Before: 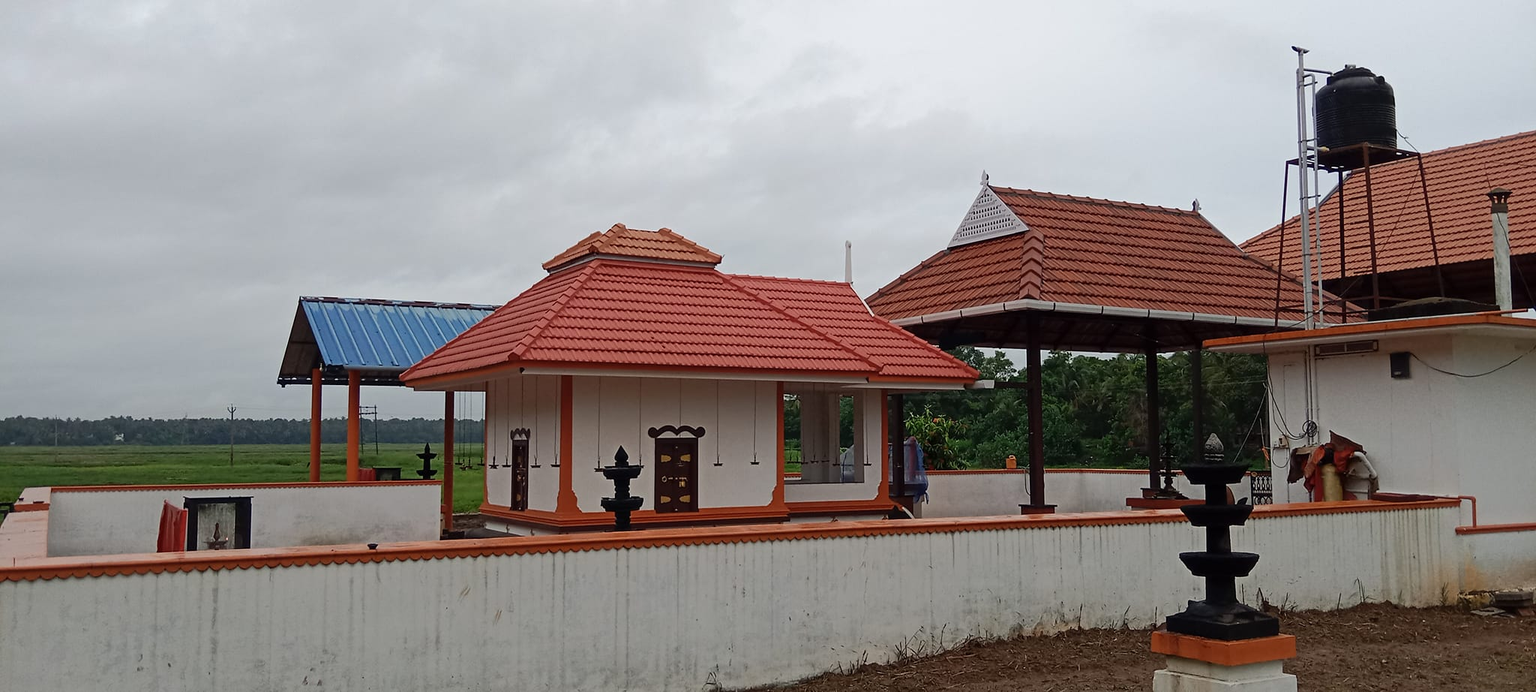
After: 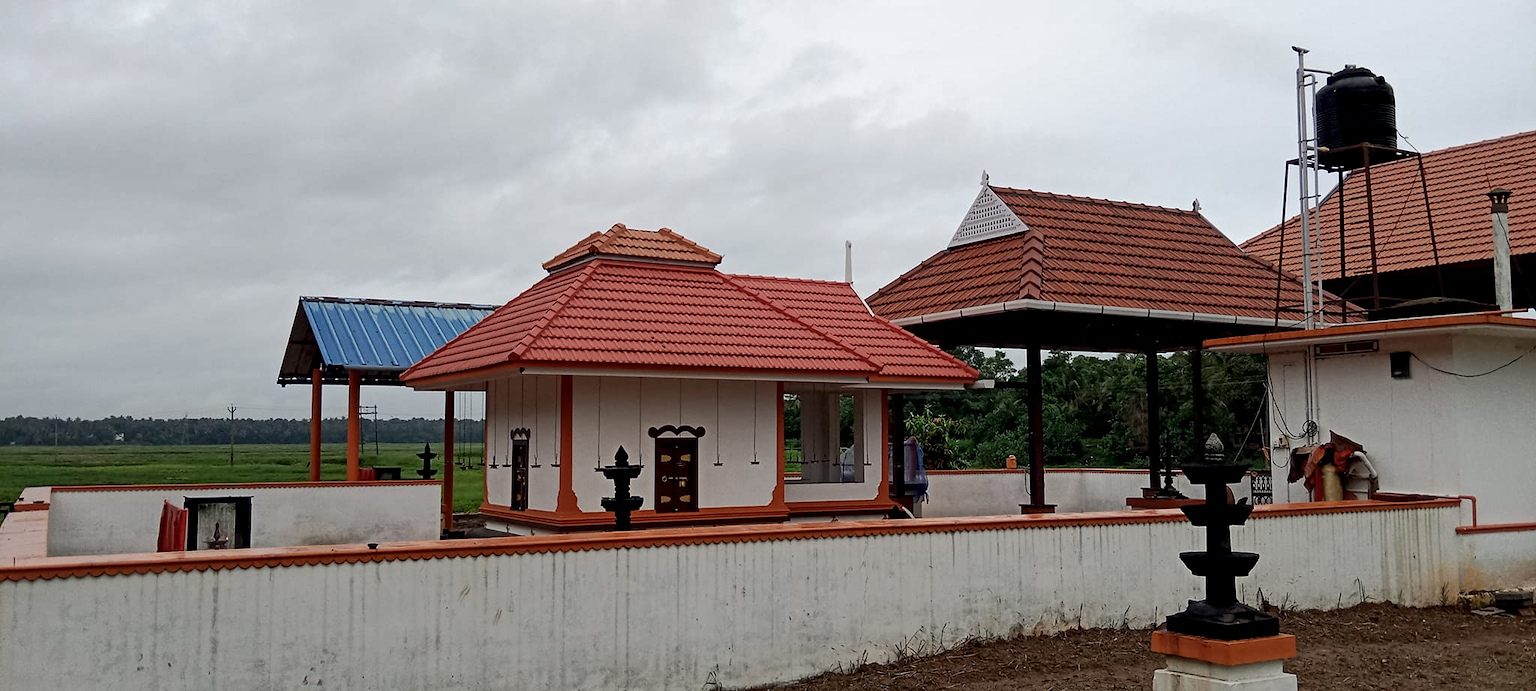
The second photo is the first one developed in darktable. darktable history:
rotate and perspective: automatic cropping original format, crop left 0, crop top 0
local contrast: highlights 123%, shadows 126%, detail 140%, midtone range 0.254
